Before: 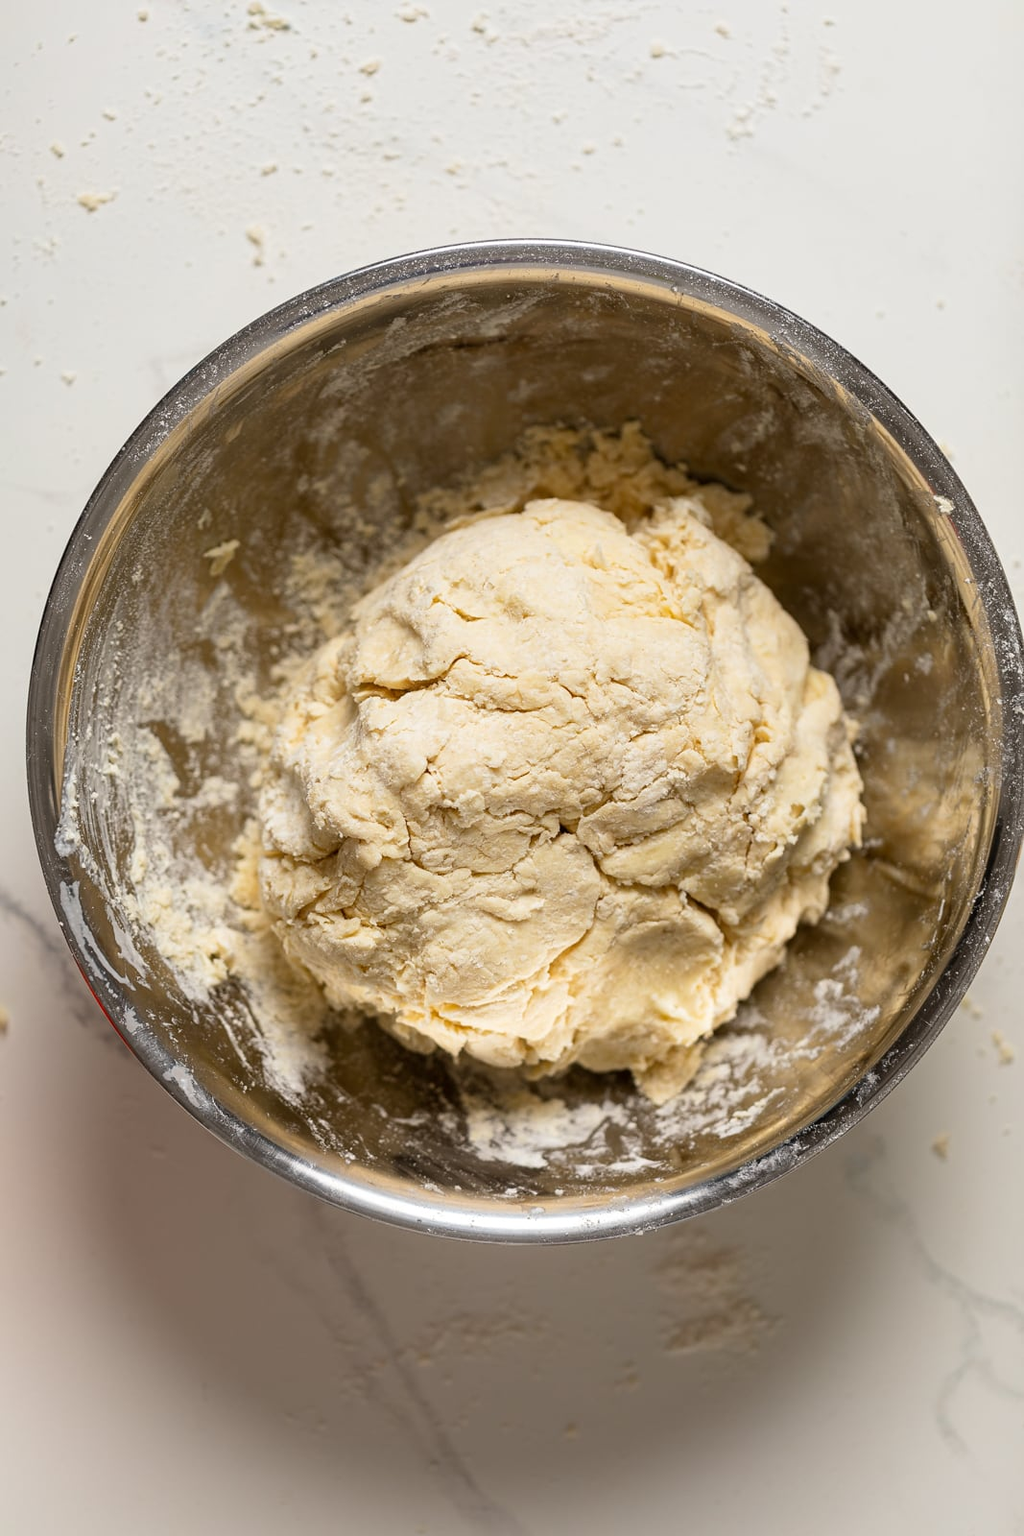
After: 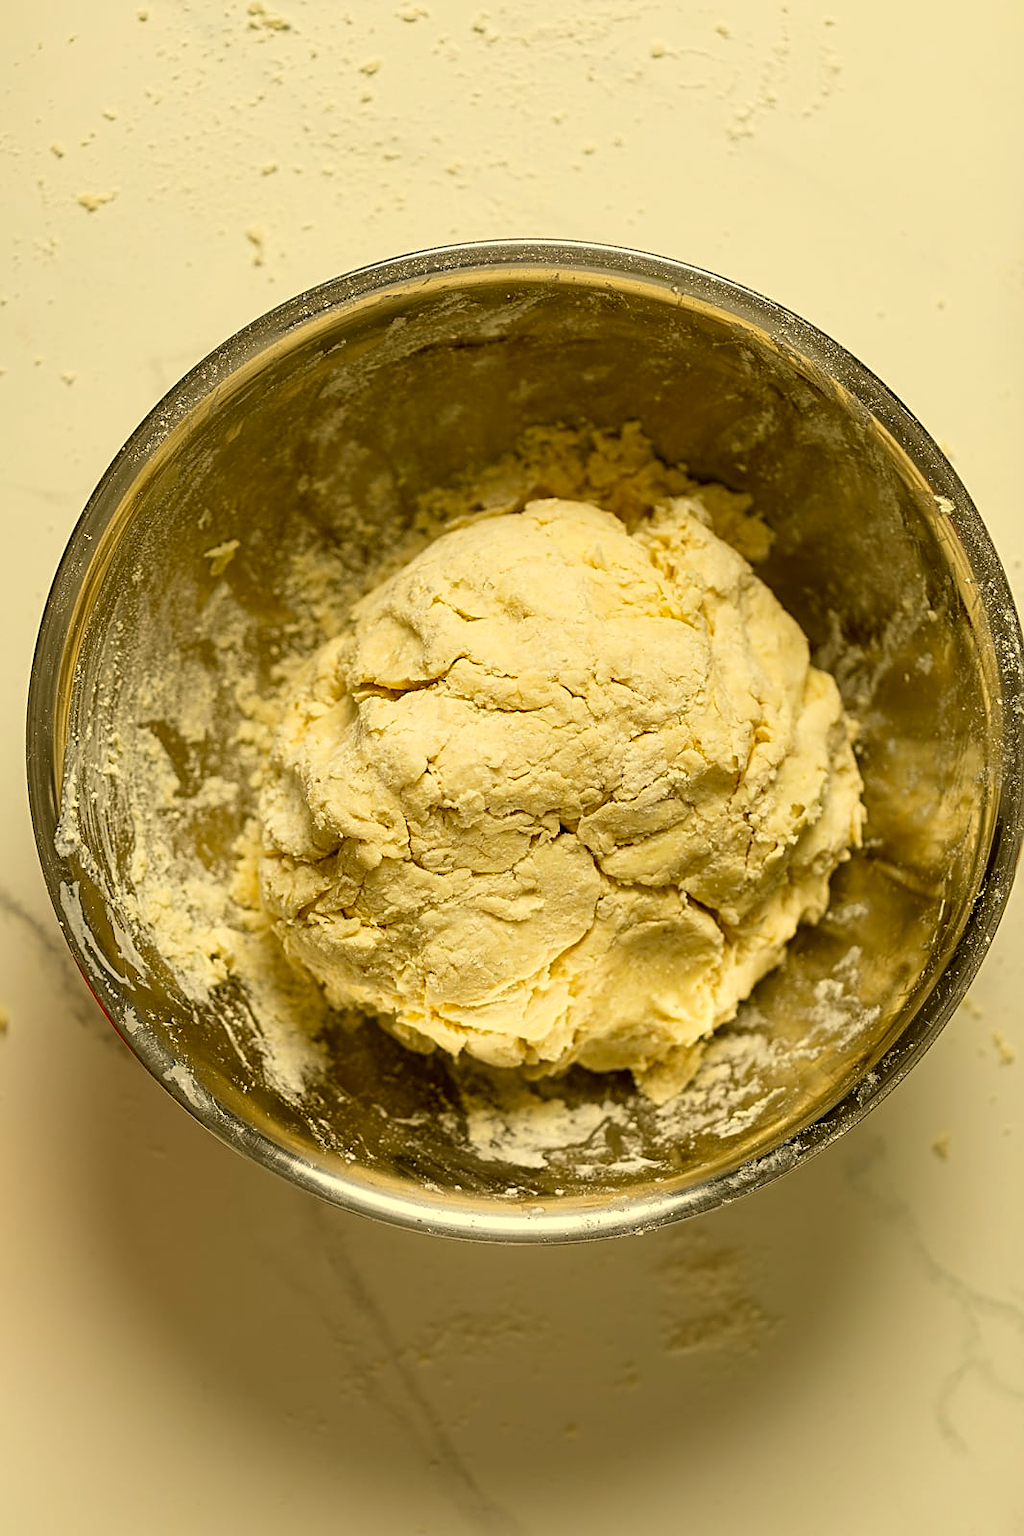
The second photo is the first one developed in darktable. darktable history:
sharpen: on, module defaults
color correction: highlights a* 0.139, highlights b* 29.22, shadows a* -0.296, shadows b* 21.02
